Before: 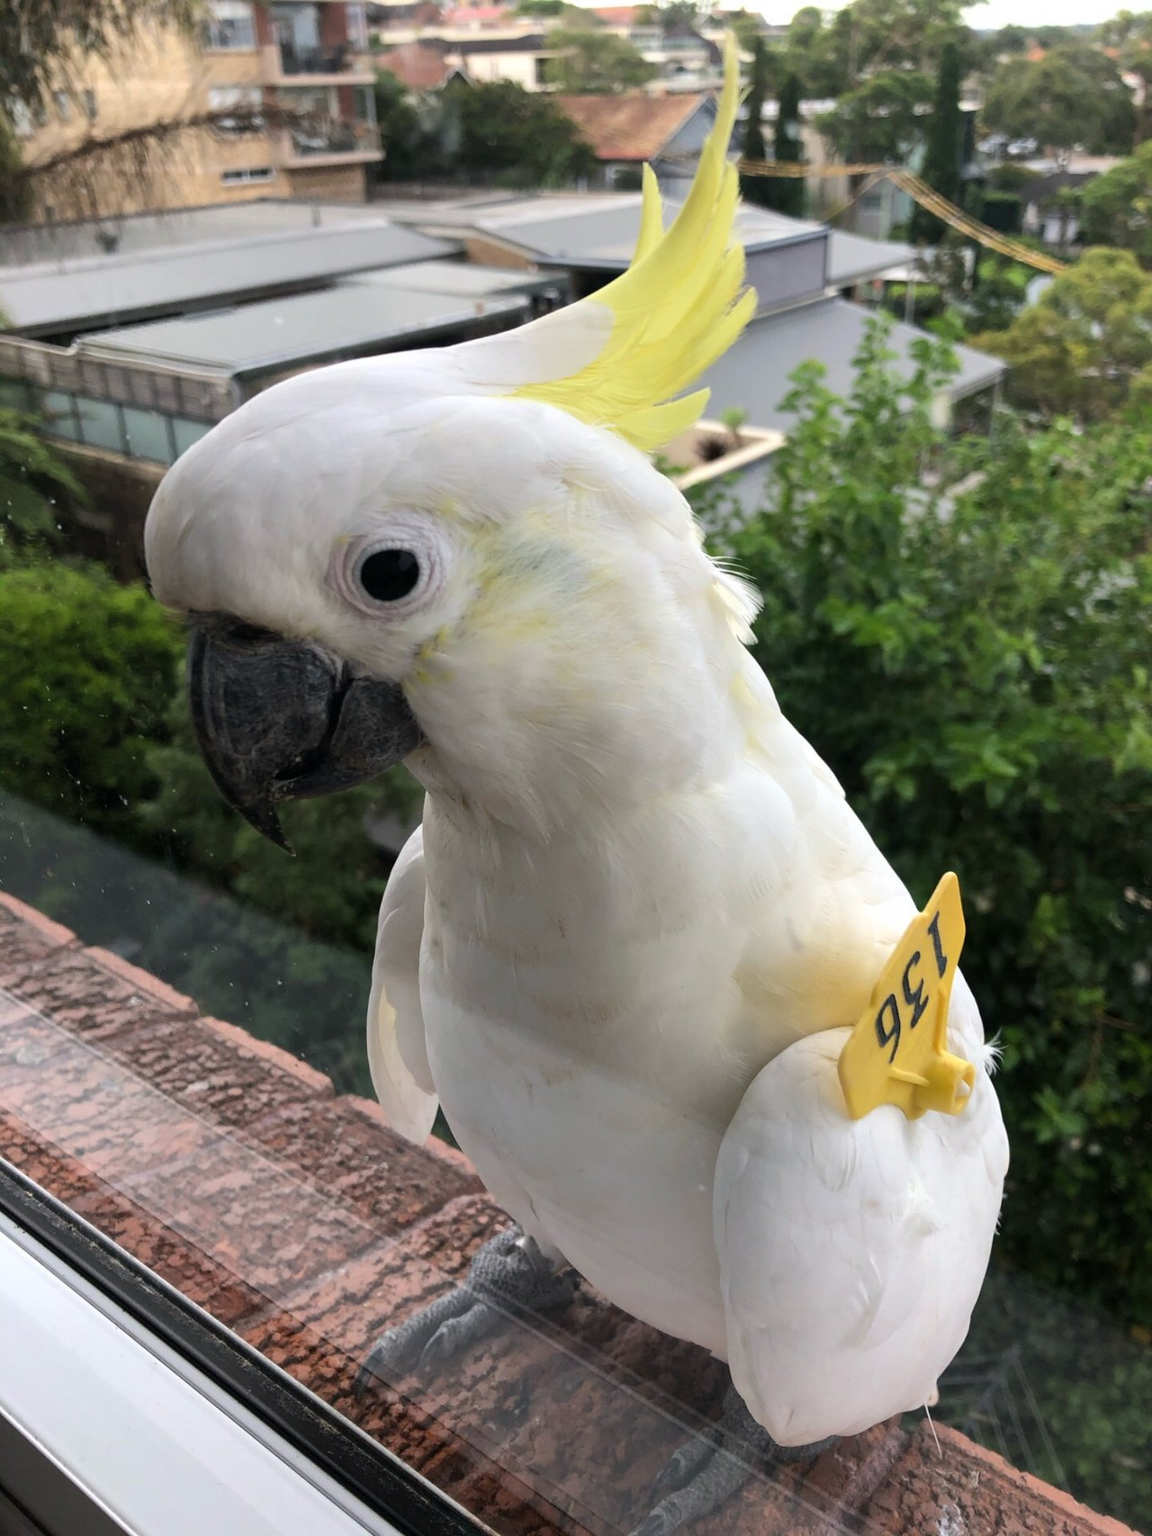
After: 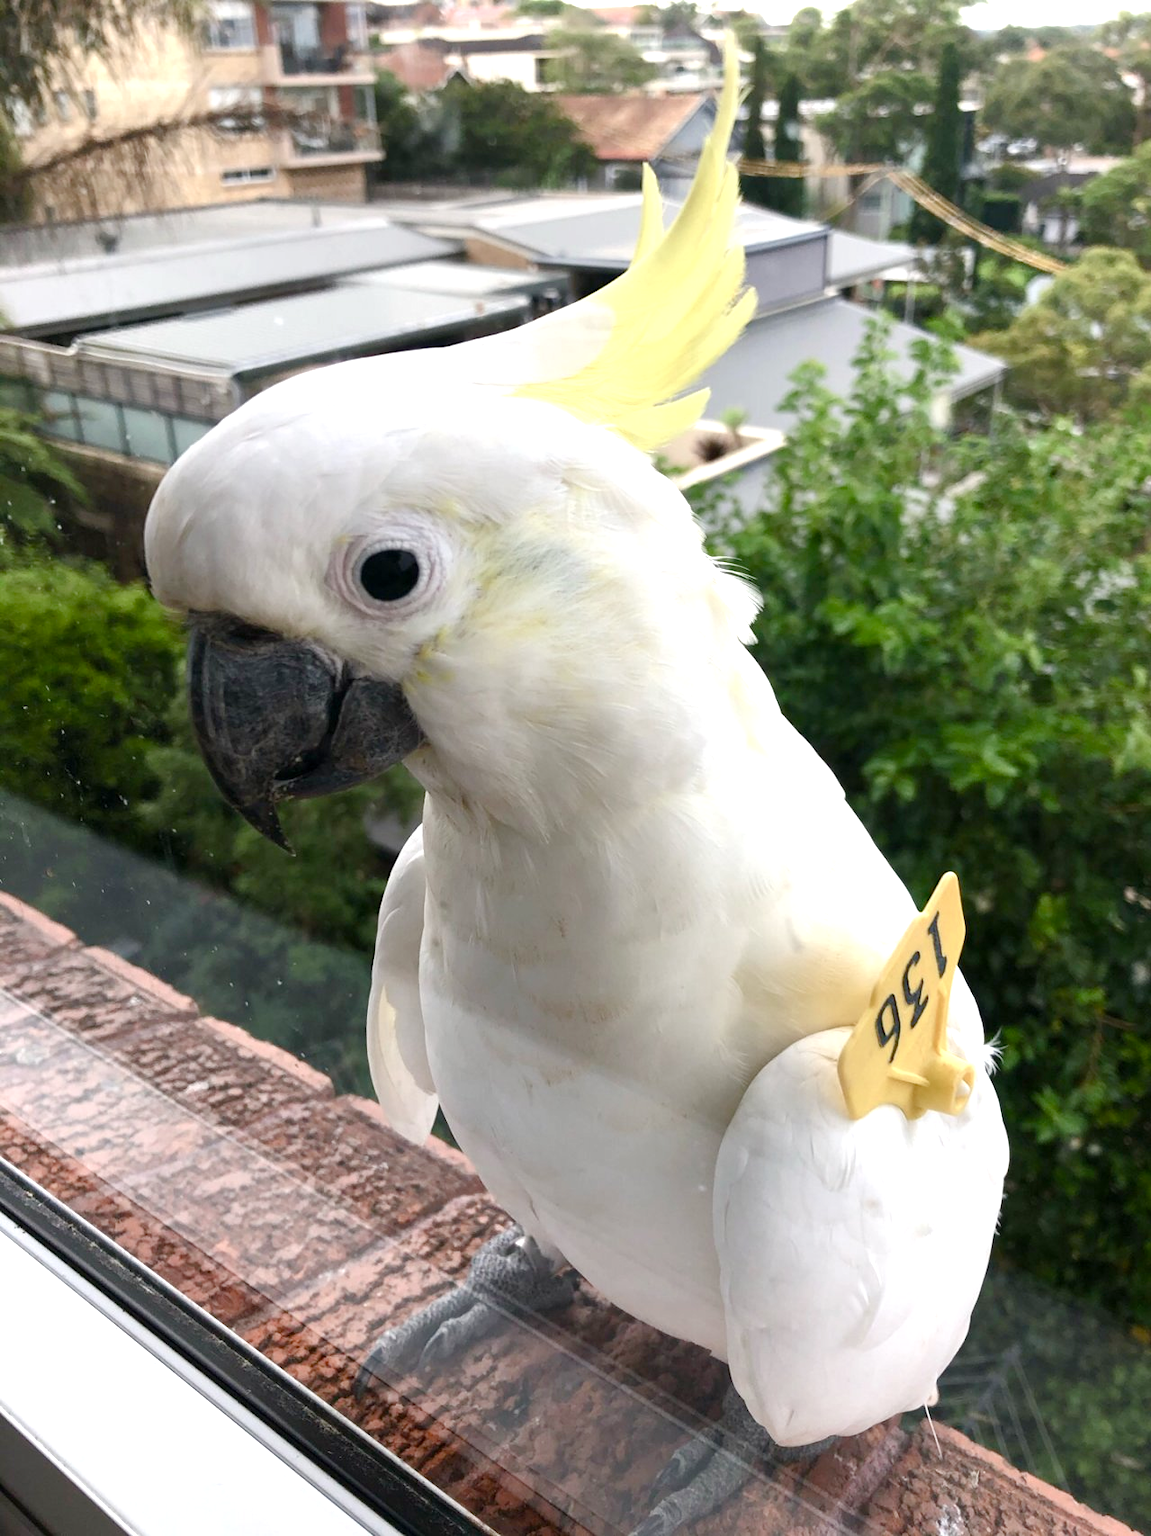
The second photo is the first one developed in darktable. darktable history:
color balance rgb: perceptual saturation grading › global saturation 20%, perceptual saturation grading › highlights -50%, perceptual saturation grading › shadows 30%
exposure: exposure 0.6 EV, compensate highlight preservation false
